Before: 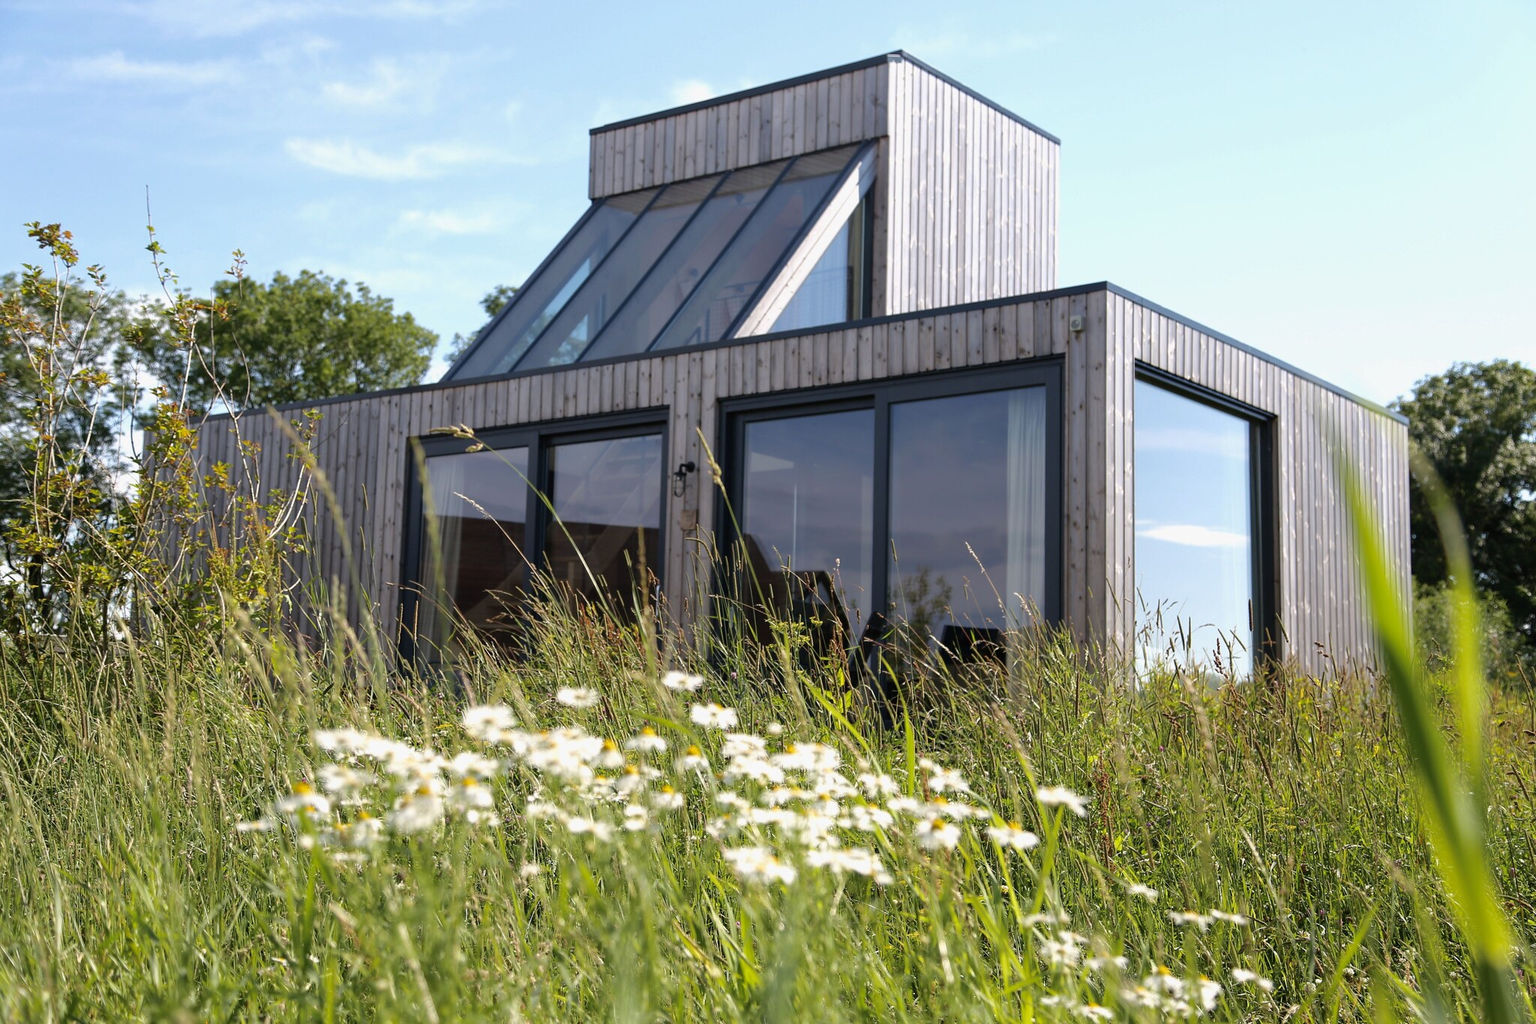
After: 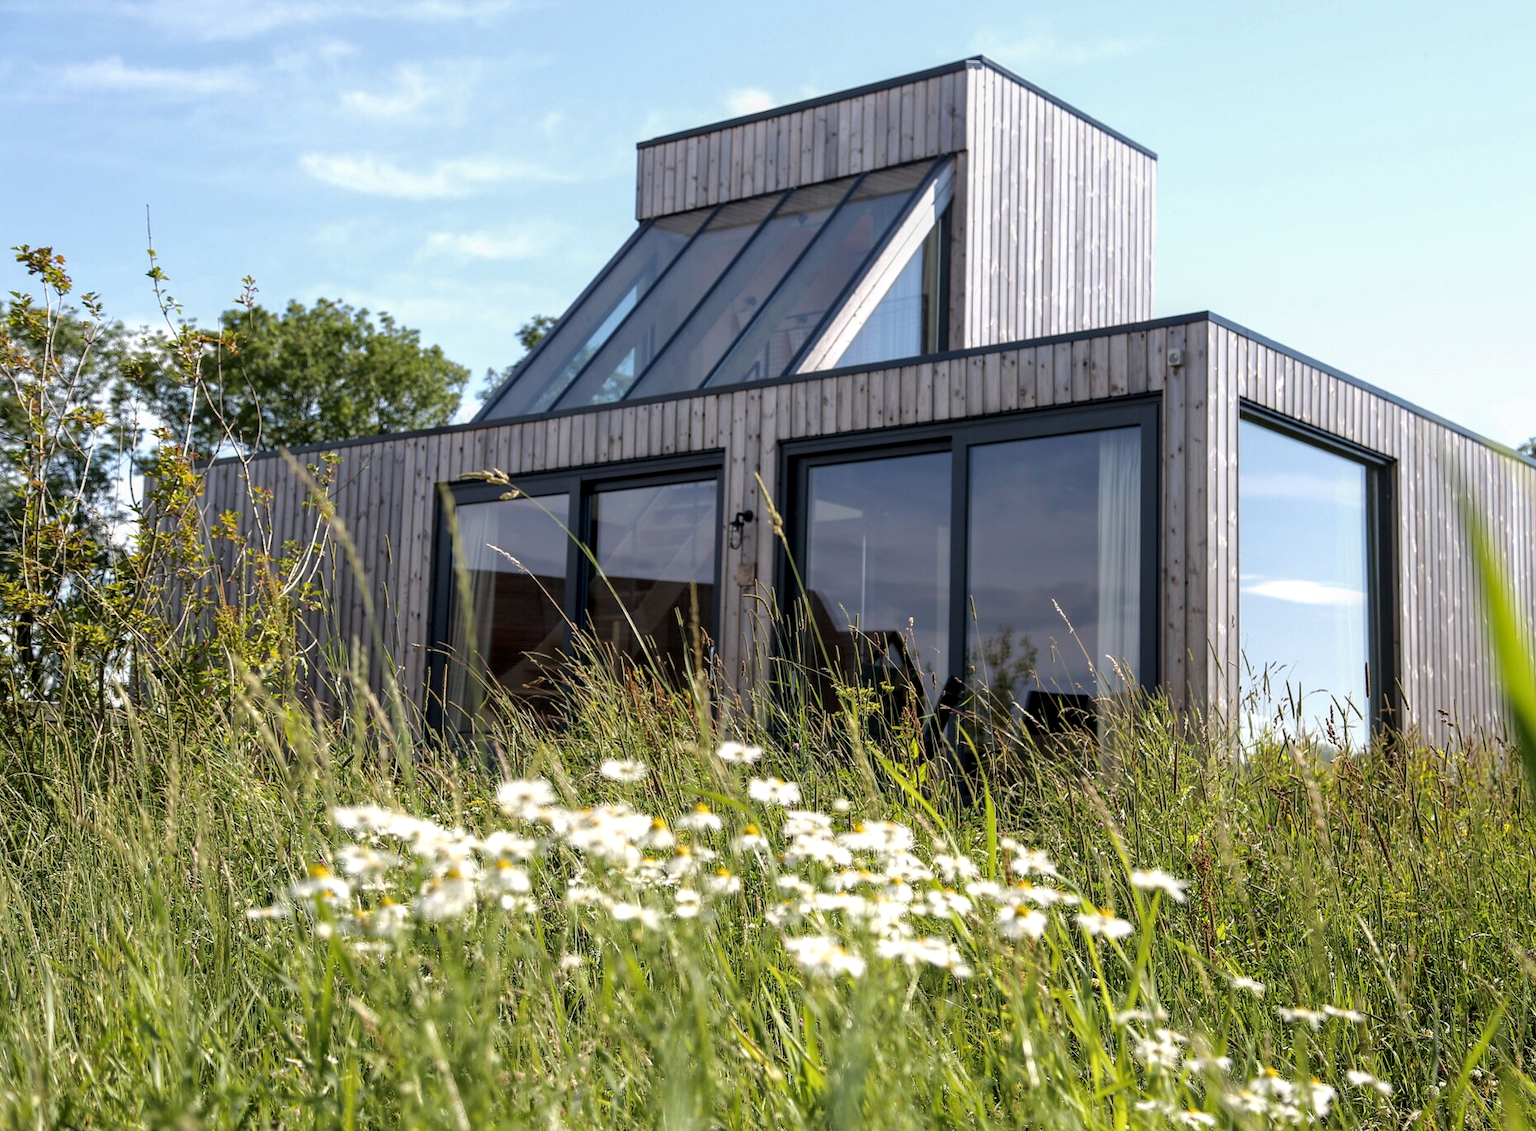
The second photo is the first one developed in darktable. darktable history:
crop and rotate: left 0.918%, right 8.571%
local contrast: detail 130%
